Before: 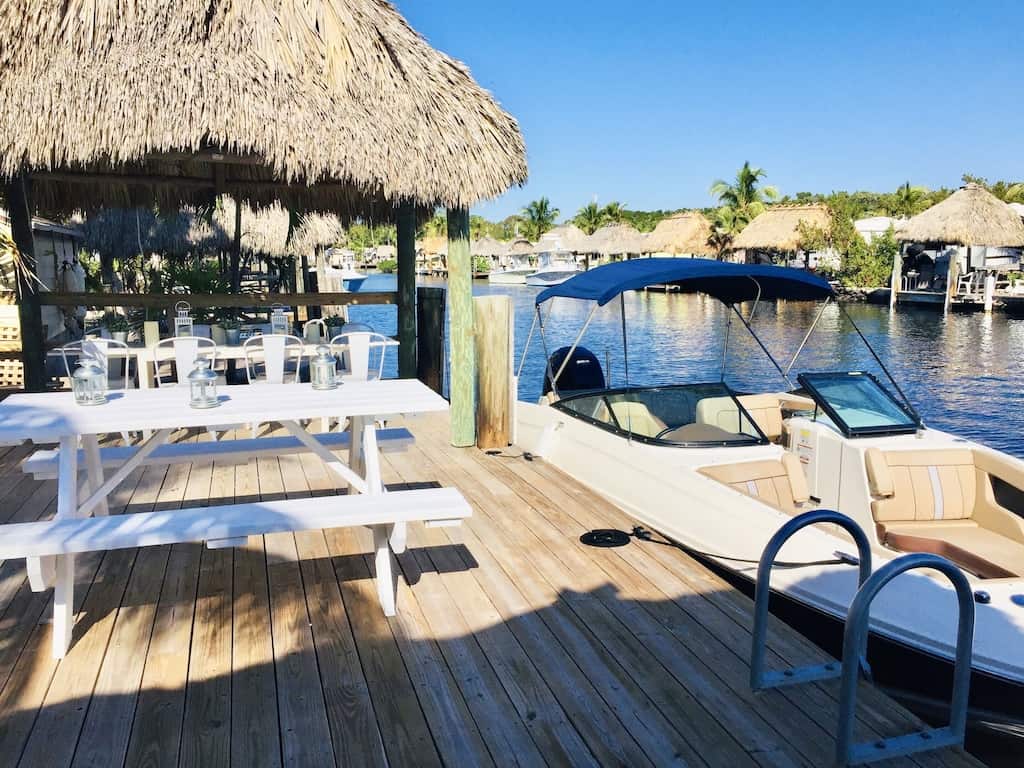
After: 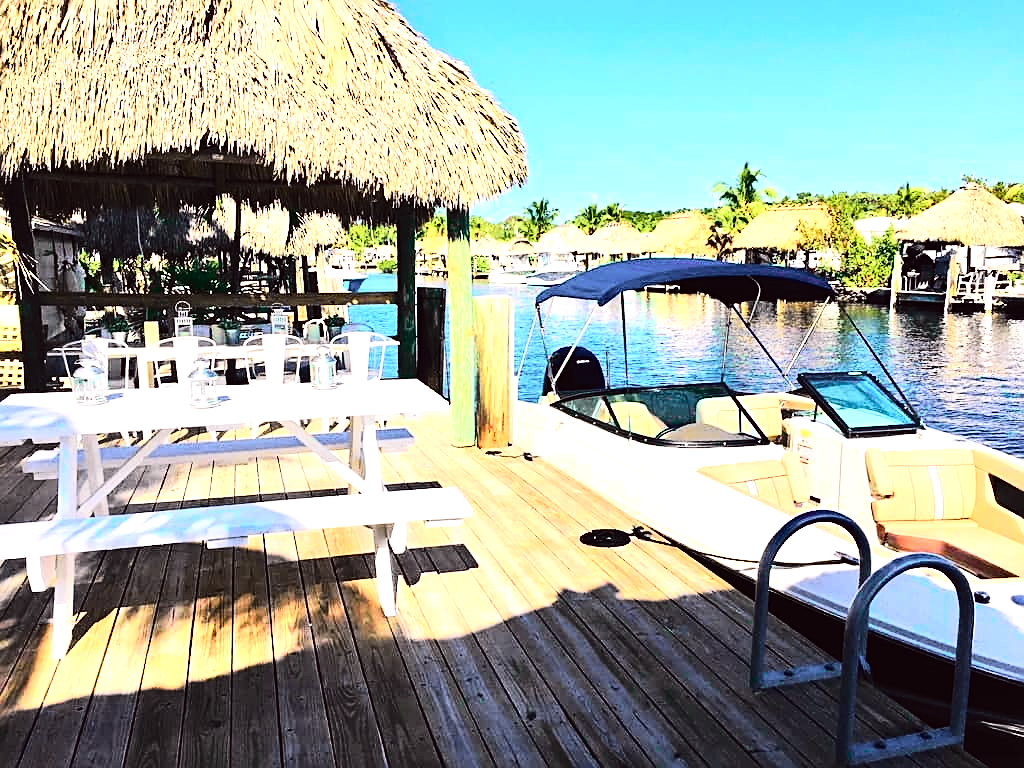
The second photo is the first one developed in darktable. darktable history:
tone curve: curves: ch0 [(0, 0.012) (0.144, 0.137) (0.326, 0.386) (0.489, 0.573) (0.656, 0.763) (0.849, 0.902) (1, 0.974)]; ch1 [(0, 0) (0.366, 0.367) (0.475, 0.453) (0.487, 0.501) (0.519, 0.527) (0.544, 0.579) (0.562, 0.619) (0.622, 0.694) (1, 1)]; ch2 [(0, 0) (0.333, 0.346) (0.375, 0.375) (0.424, 0.43) (0.476, 0.492) (0.502, 0.503) (0.533, 0.541) (0.572, 0.615) (0.605, 0.656) (0.641, 0.709) (1, 1)], color space Lab, independent channels, preserve colors none
sharpen: on, module defaults
tone equalizer: -8 EV -1.07 EV, -7 EV -1.04 EV, -6 EV -0.882 EV, -5 EV -0.566 EV, -3 EV 0.599 EV, -2 EV 0.873 EV, -1 EV 0.985 EV, +0 EV 1.07 EV, edges refinement/feathering 500, mask exposure compensation -1.57 EV, preserve details no
